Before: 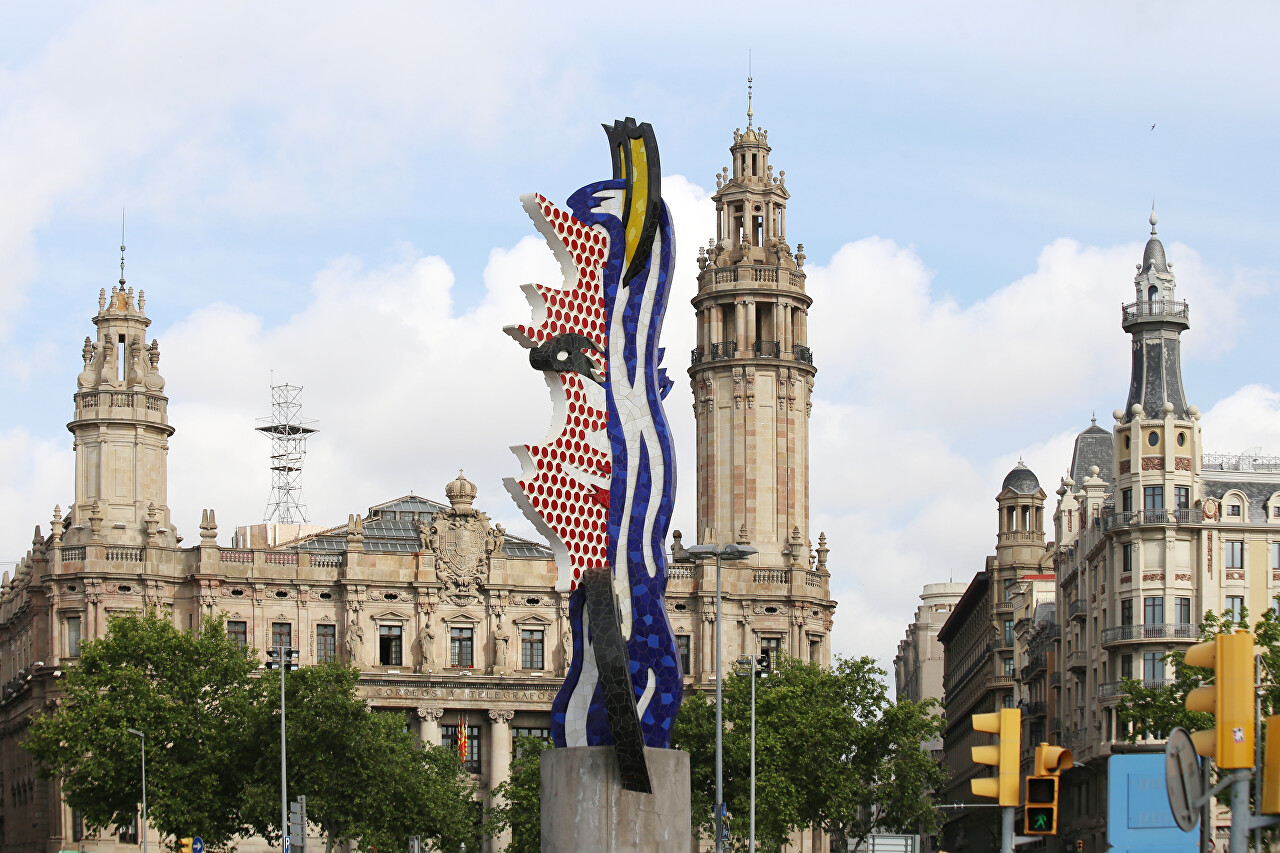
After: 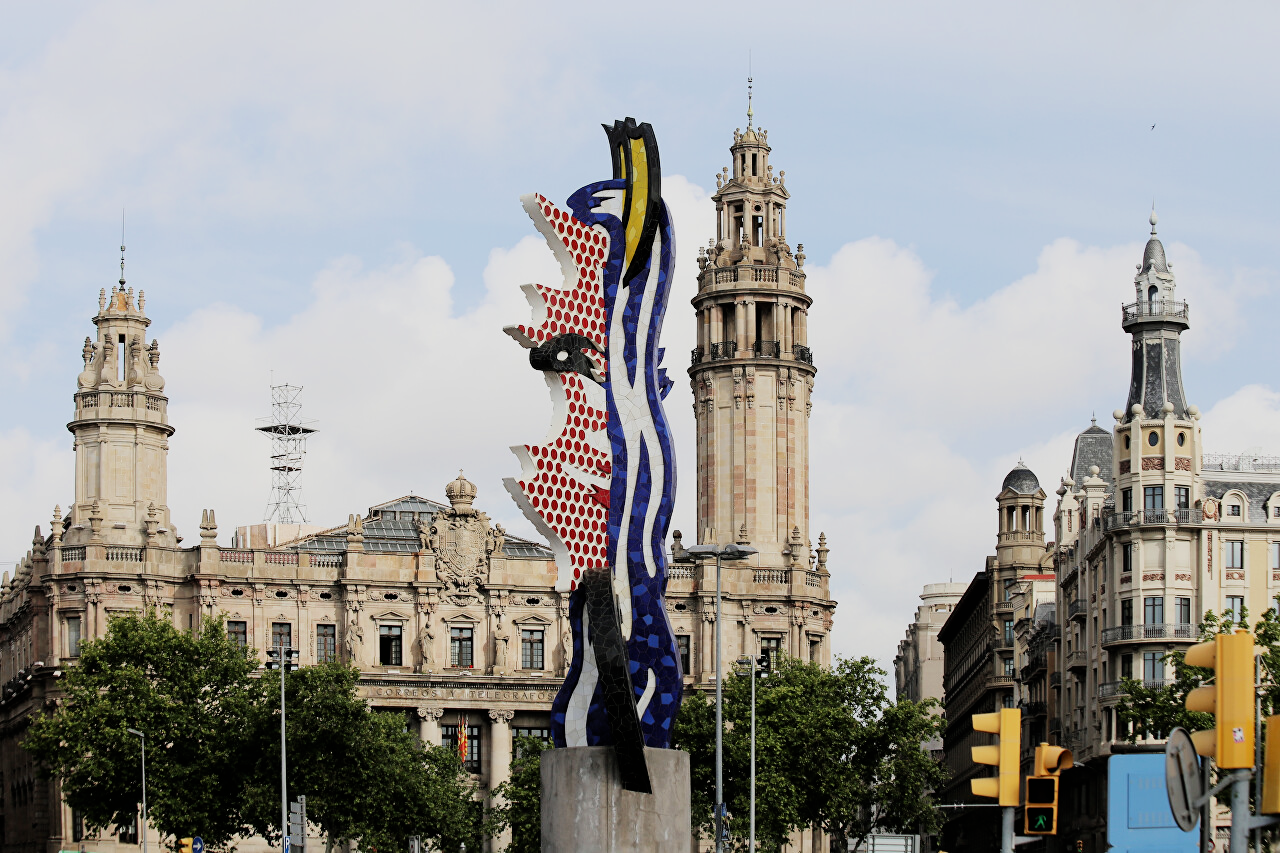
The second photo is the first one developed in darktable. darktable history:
filmic rgb: black relative exposure -7.5 EV, white relative exposure 5 EV, hardness 3.33, contrast 1.297
